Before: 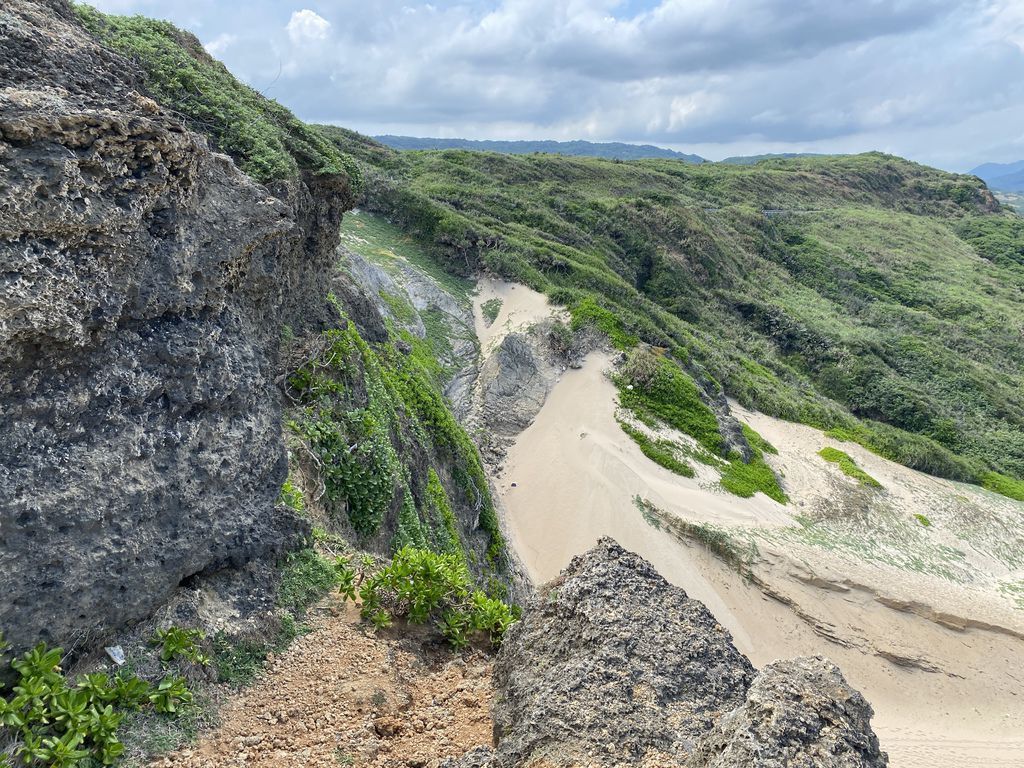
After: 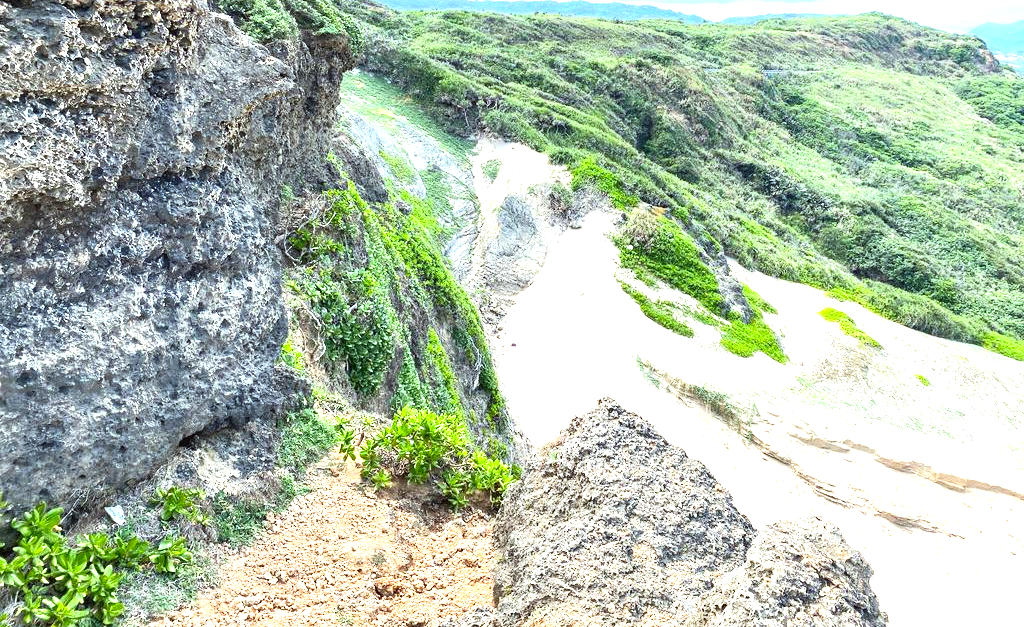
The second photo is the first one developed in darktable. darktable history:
color correction: highlights a* -2.76, highlights b* -2.33, shadows a* 2.36, shadows b* 3.03
tone equalizer: -8 EV 0.001 EV, -7 EV -0.002 EV, -6 EV 0.005 EV, -5 EV -0.028 EV, -4 EV -0.12 EV, -3 EV -0.134 EV, -2 EV 0.237 EV, -1 EV 0.707 EV, +0 EV 0.494 EV, smoothing diameter 24.81%, edges refinement/feathering 8.54, preserve details guided filter
exposure: black level correction 0, exposure 1 EV, compensate highlight preservation false
crop and rotate: top 18.269%
